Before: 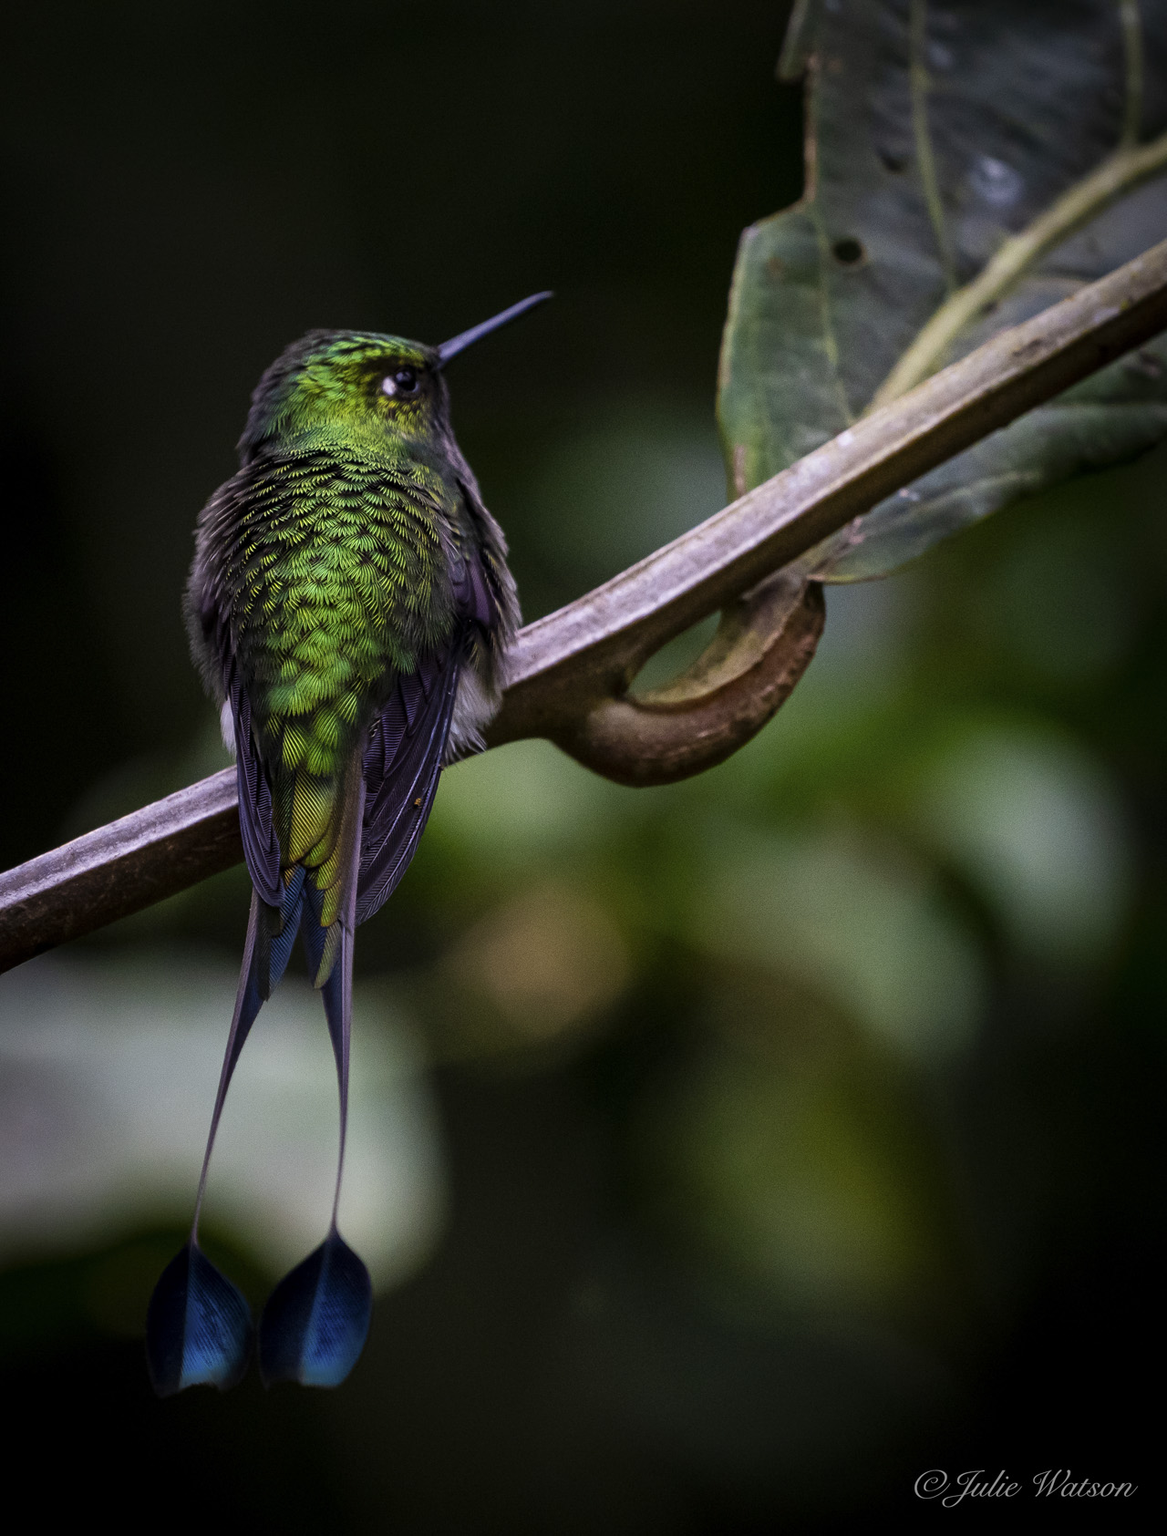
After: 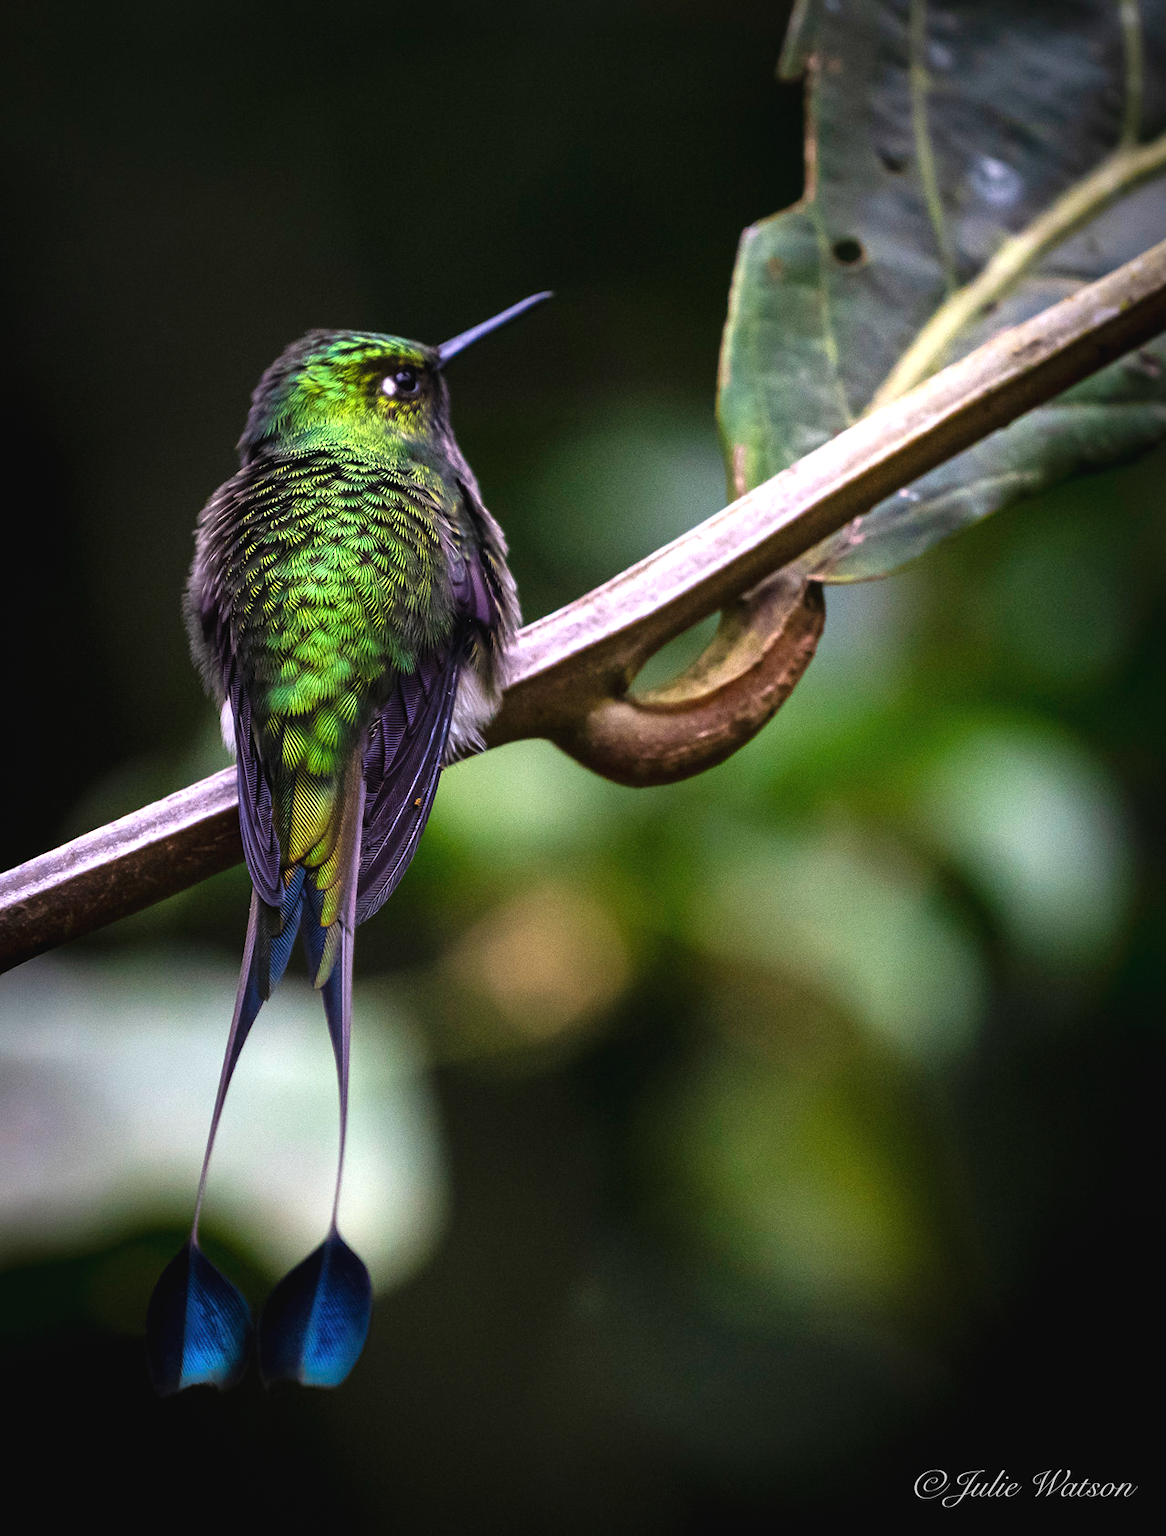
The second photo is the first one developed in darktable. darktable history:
color calibration: illuminant same as pipeline (D50), adaptation XYZ, x 0.347, y 0.358, temperature 5017.83 K, saturation algorithm version 1 (2020)
exposure: black level correction -0.002, exposure 1.111 EV, compensate highlight preservation false
